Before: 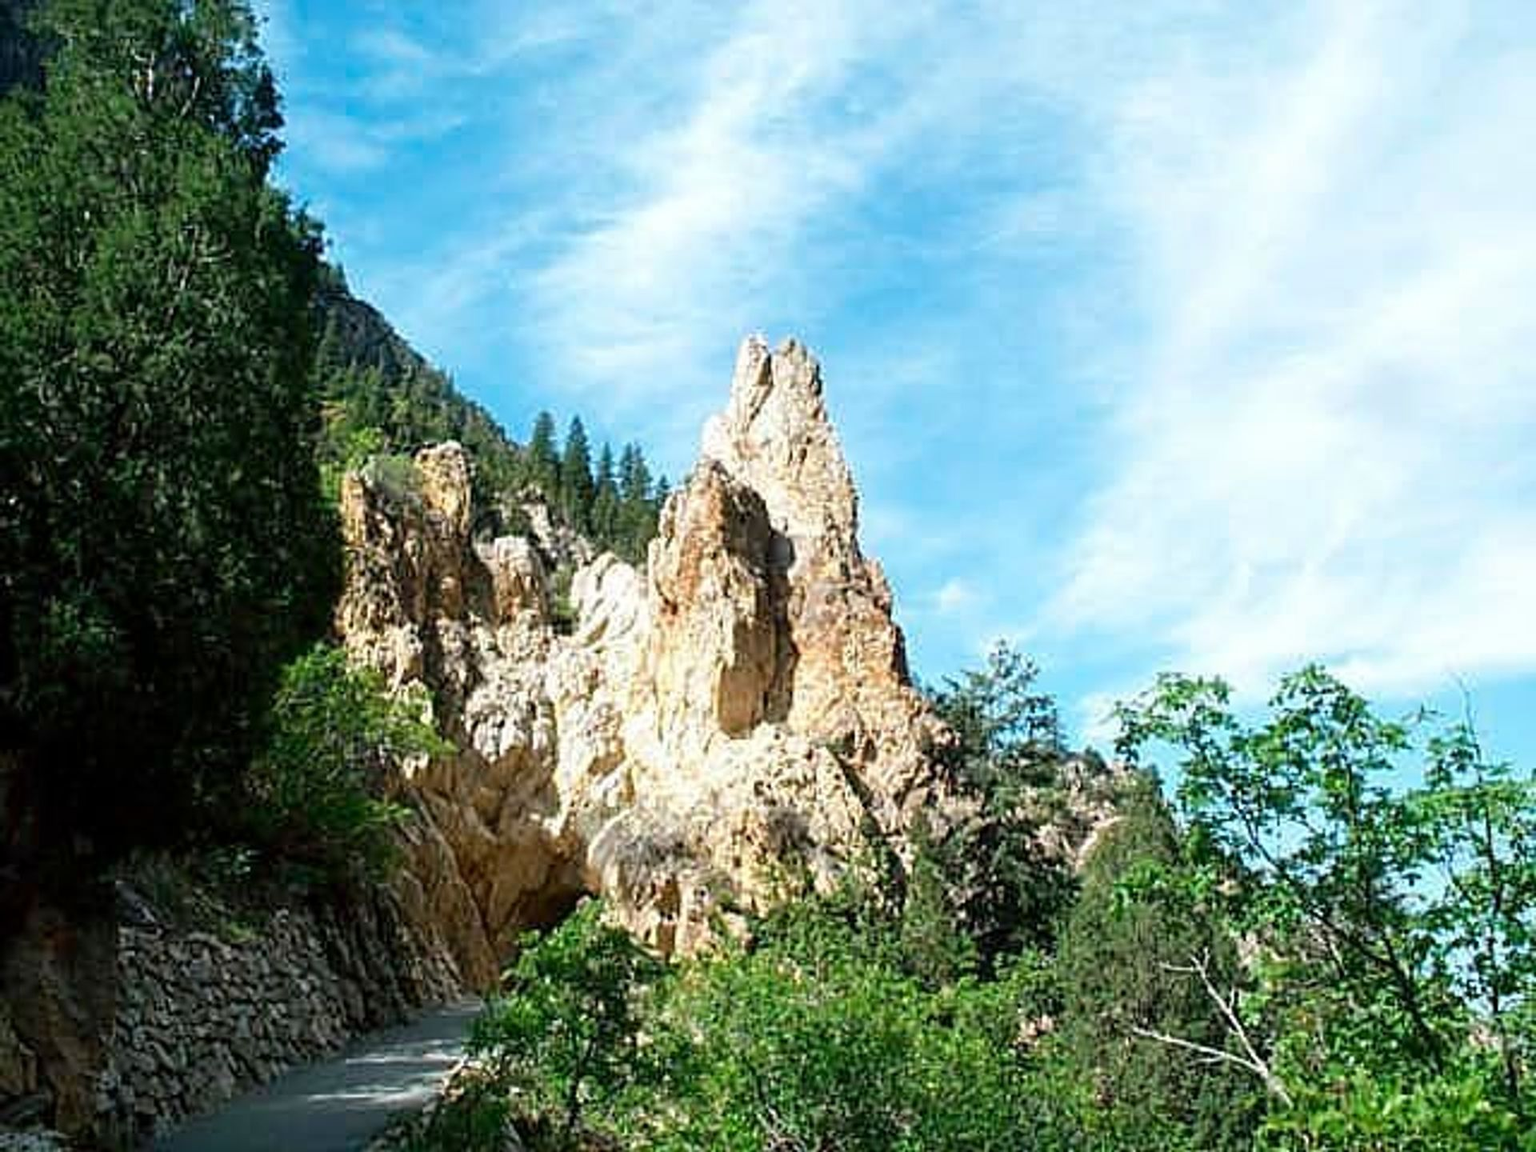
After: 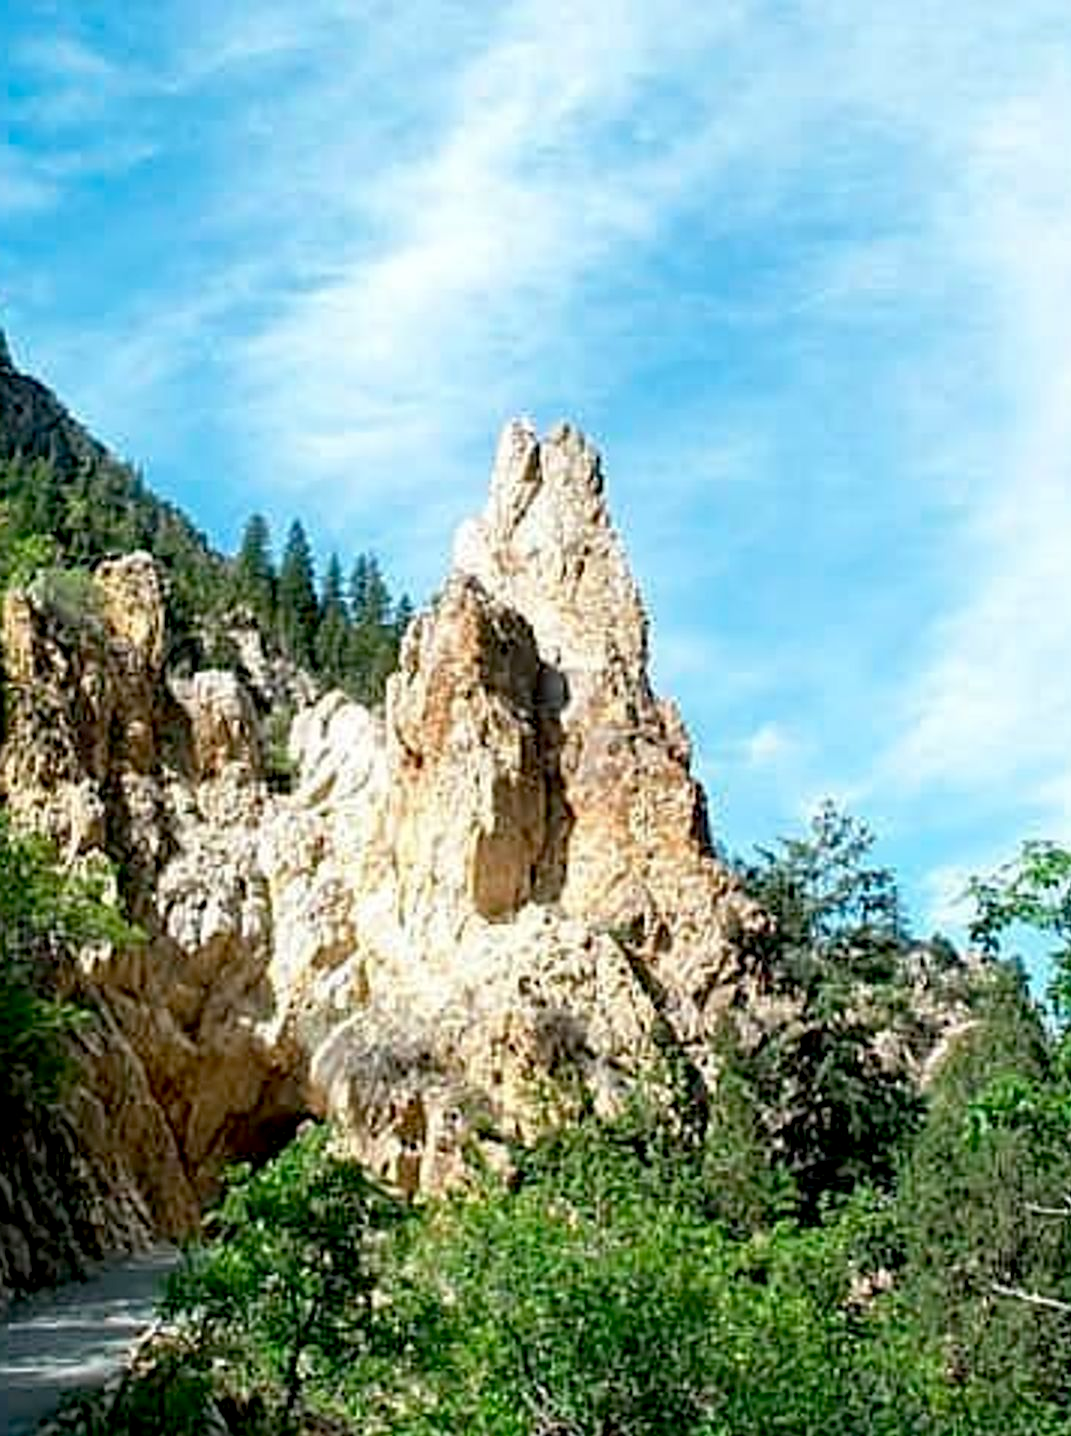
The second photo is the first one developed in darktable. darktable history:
crop: left 22.095%, right 22.089%, bottom 0.014%
exposure: black level correction 0.009, exposure 0.016 EV, compensate exposure bias true, compensate highlight preservation false
